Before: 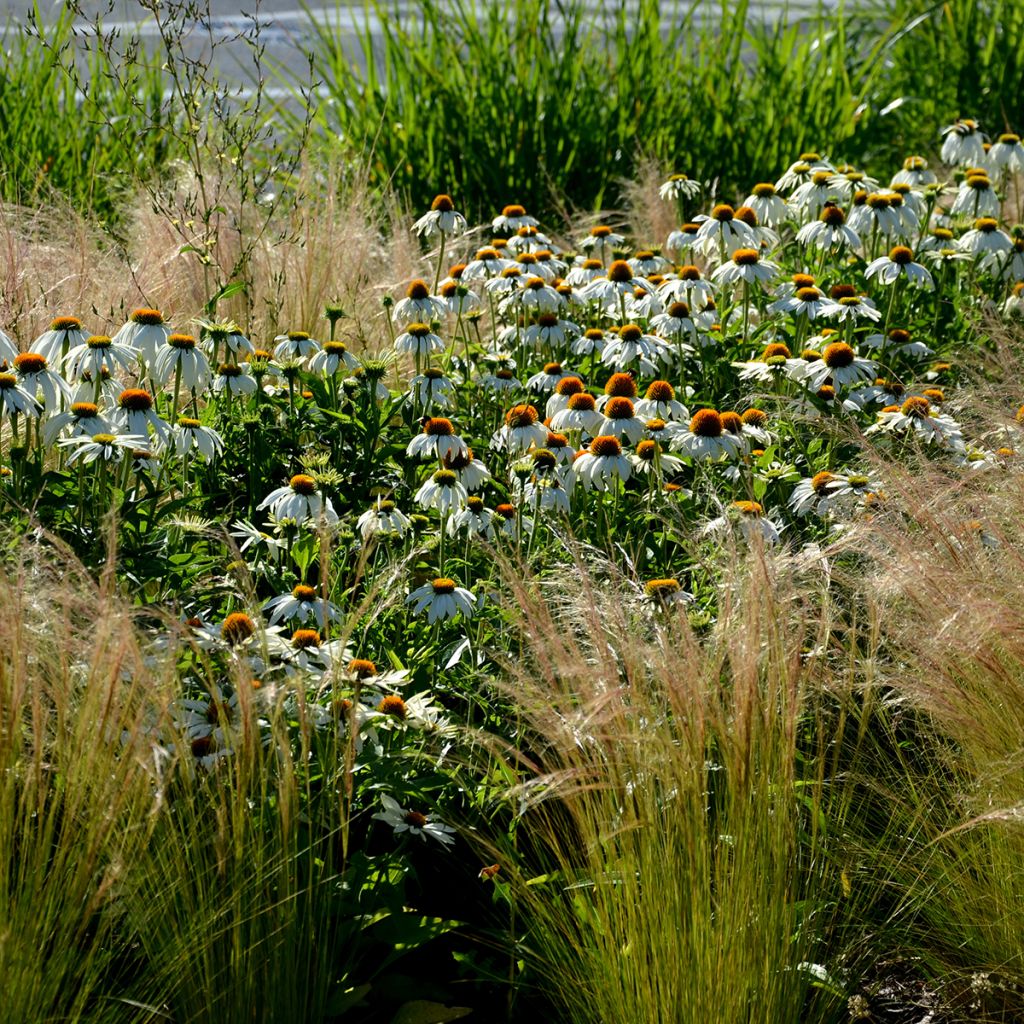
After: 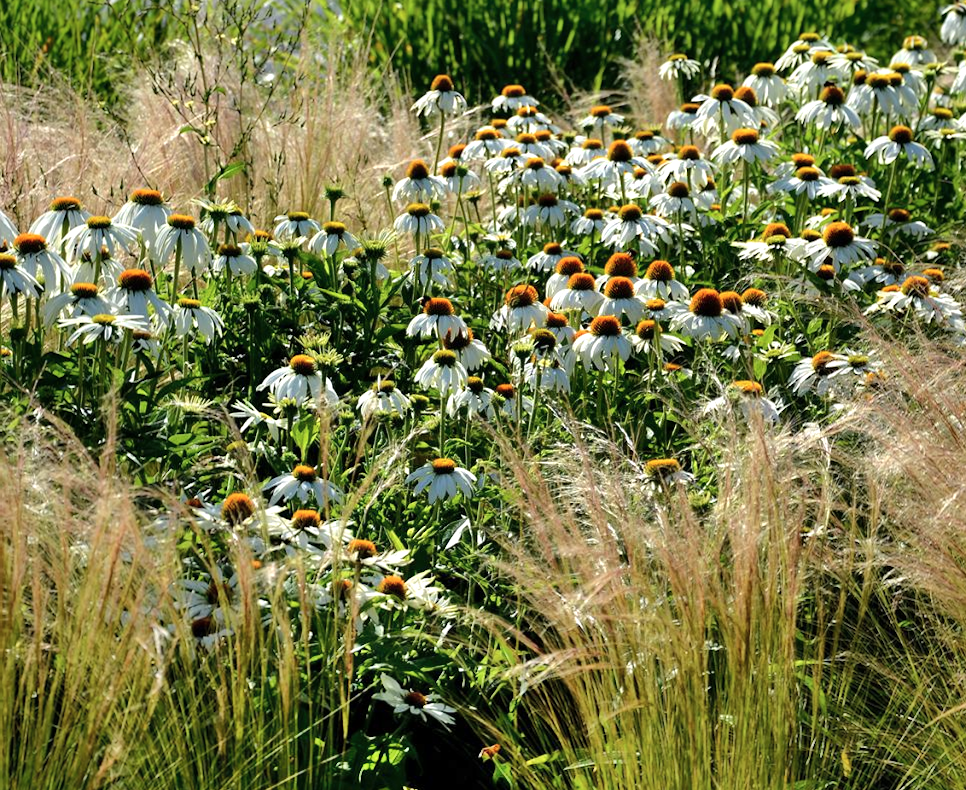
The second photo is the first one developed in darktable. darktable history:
shadows and highlights: radius 110.6, shadows 51.45, white point adjustment 9.08, highlights -2.7, highlights color adjustment 31.66%, soften with gaussian
crop and rotate: angle 0.065°, top 11.772%, right 5.508%, bottom 10.925%
